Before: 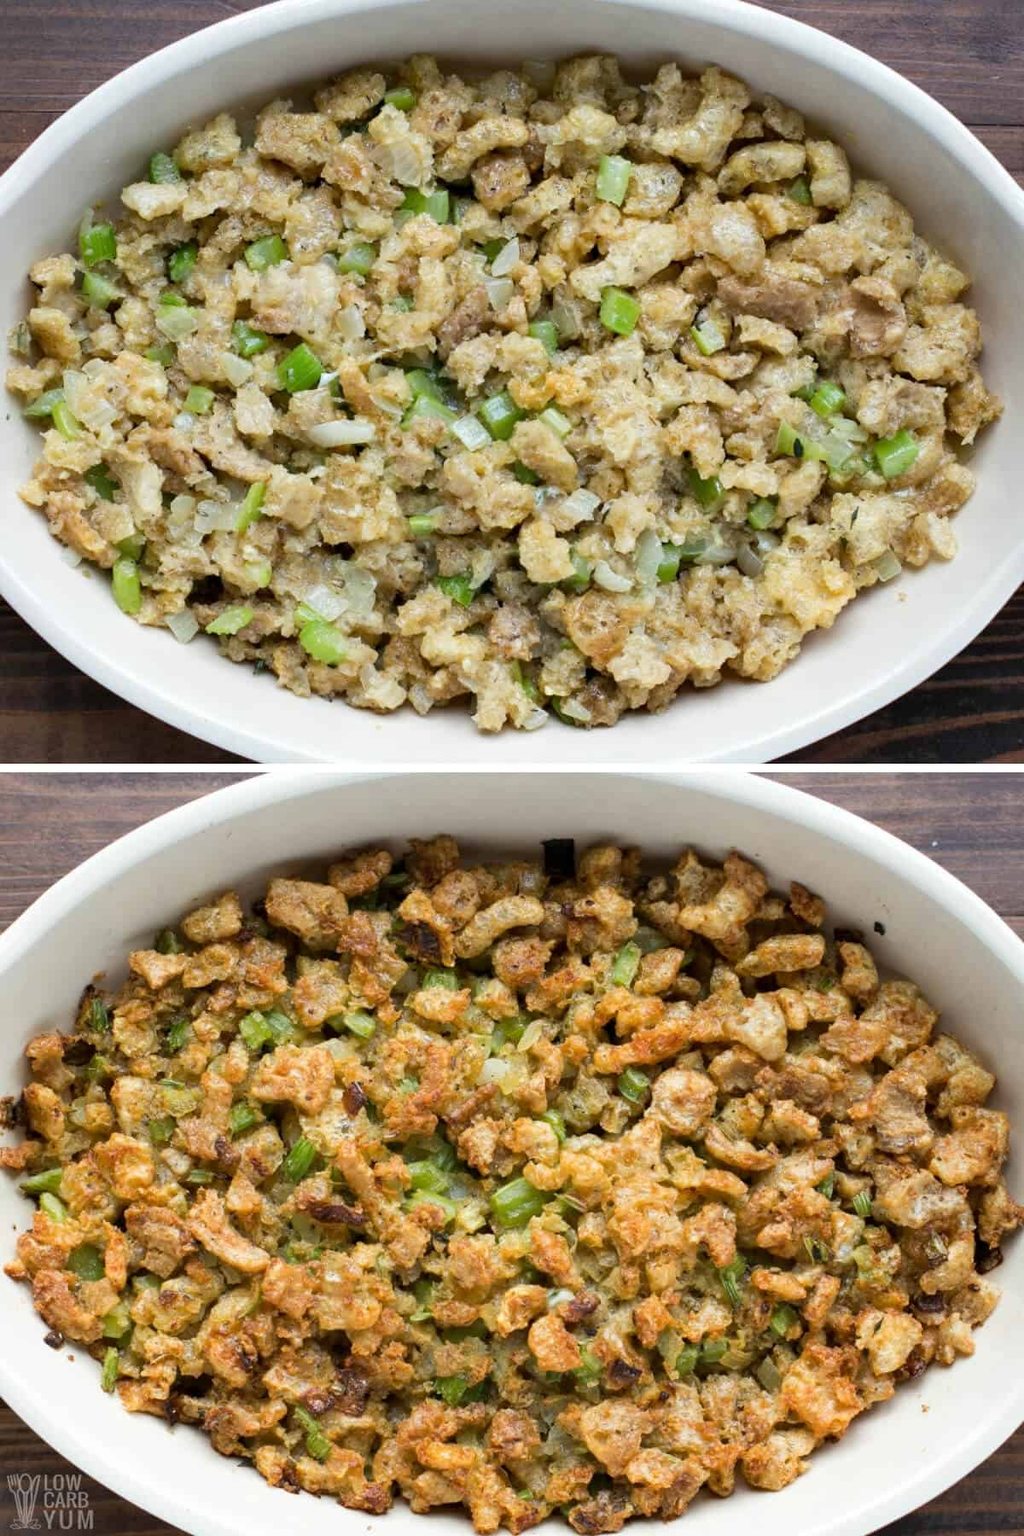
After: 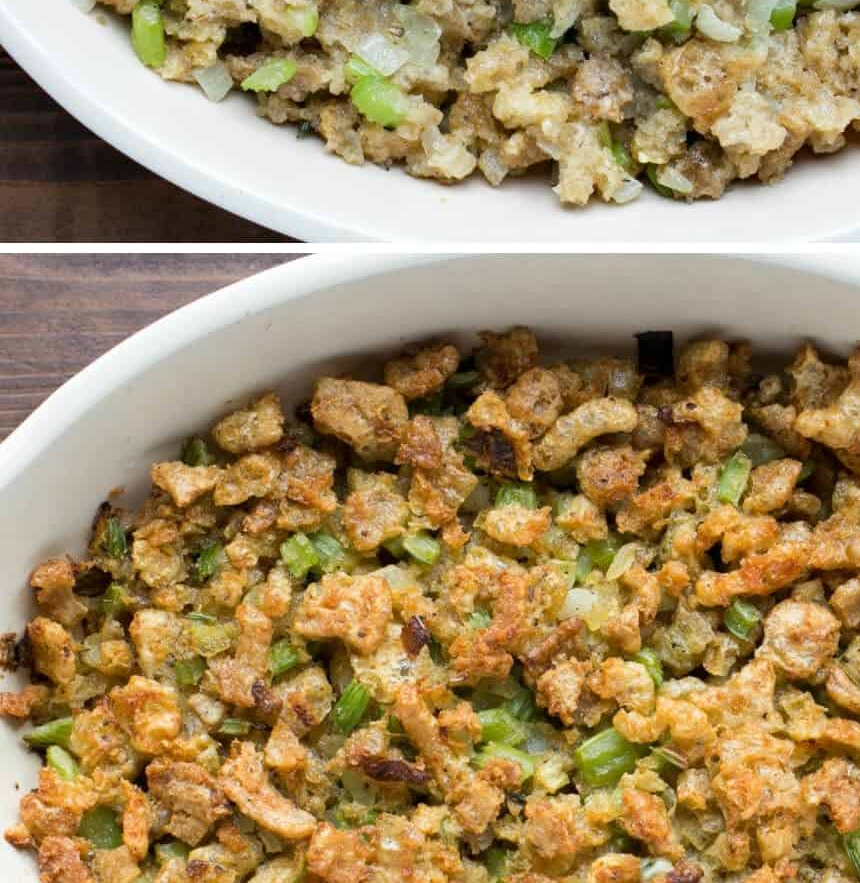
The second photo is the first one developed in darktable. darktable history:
crop: top 36.227%, right 28.271%, bottom 14.714%
color calibration: illuminant same as pipeline (D50), adaptation XYZ, x 0.345, y 0.357, temperature 5006.58 K
